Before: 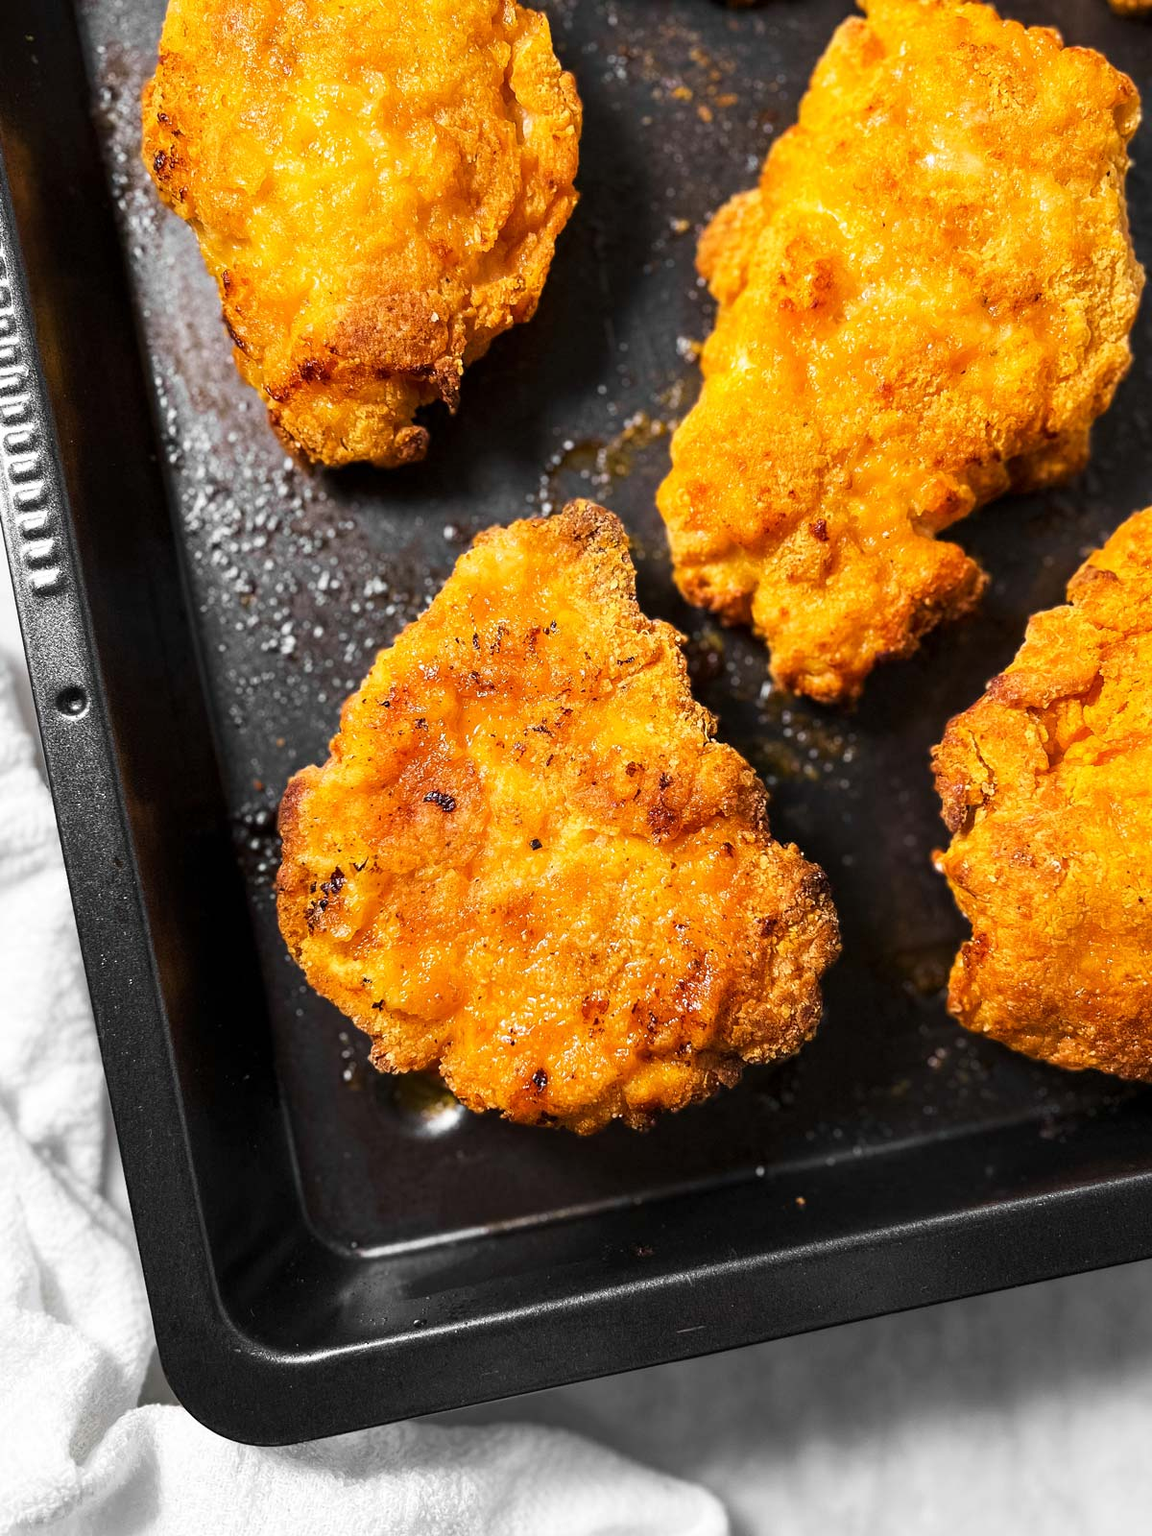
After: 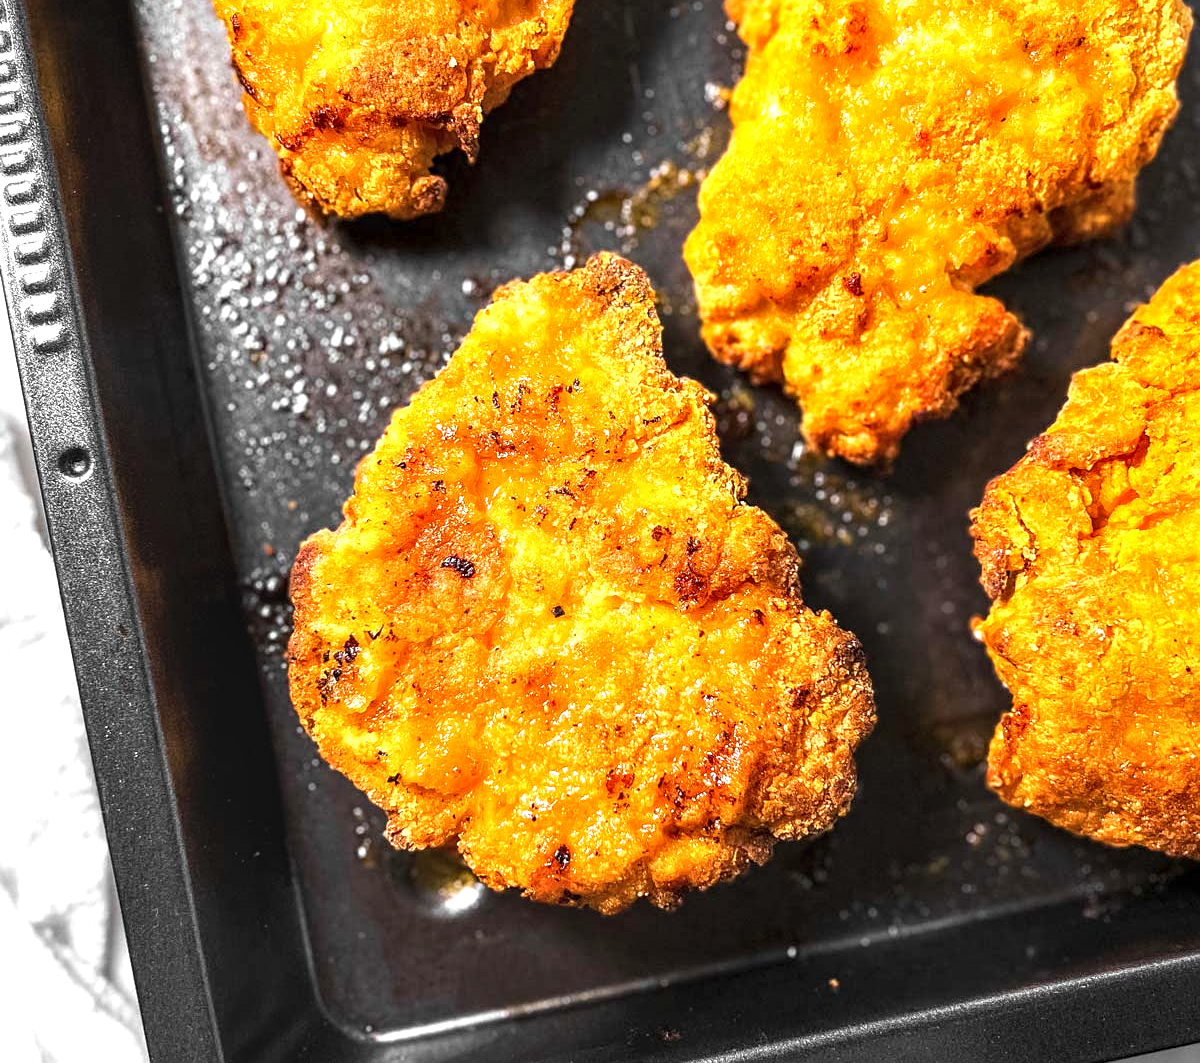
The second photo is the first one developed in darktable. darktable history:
sharpen: amount 0.208
local contrast: detail 130%
crop: top 16.778%, bottom 16.778%
exposure: black level correction 0, exposure 0.698 EV, compensate exposure bias true, compensate highlight preservation false
